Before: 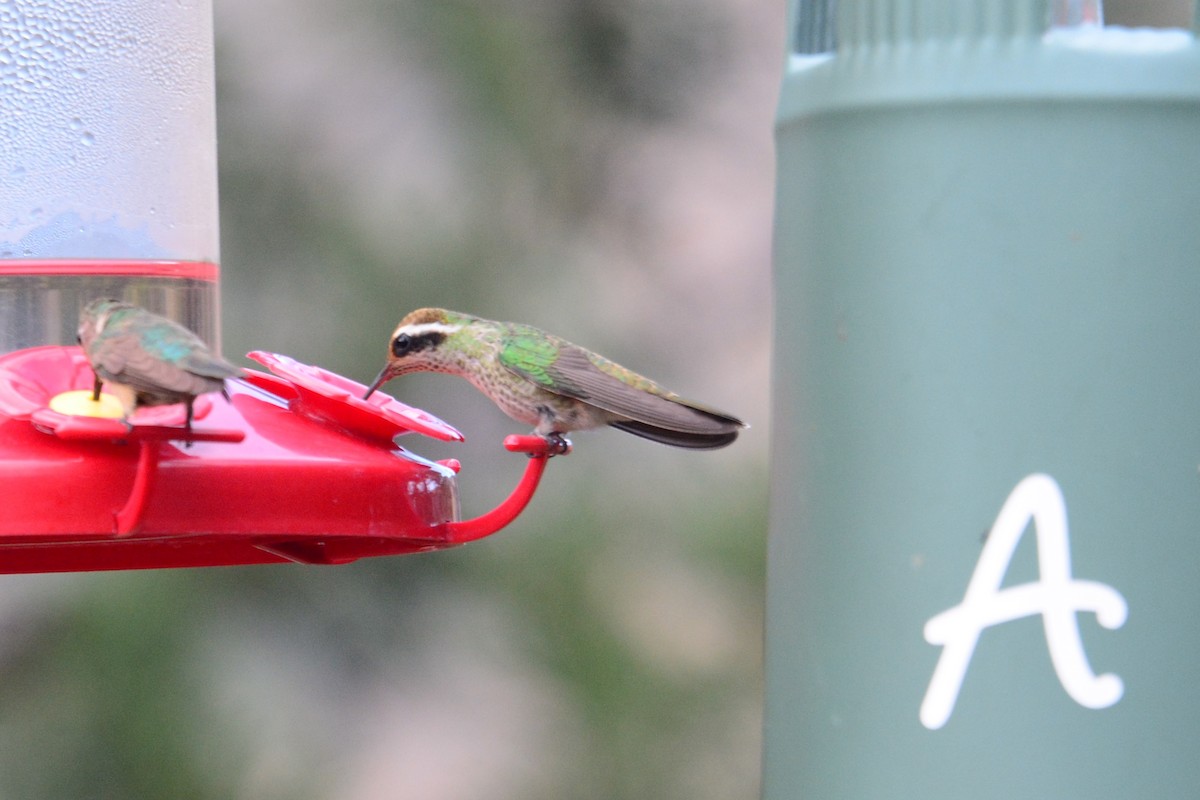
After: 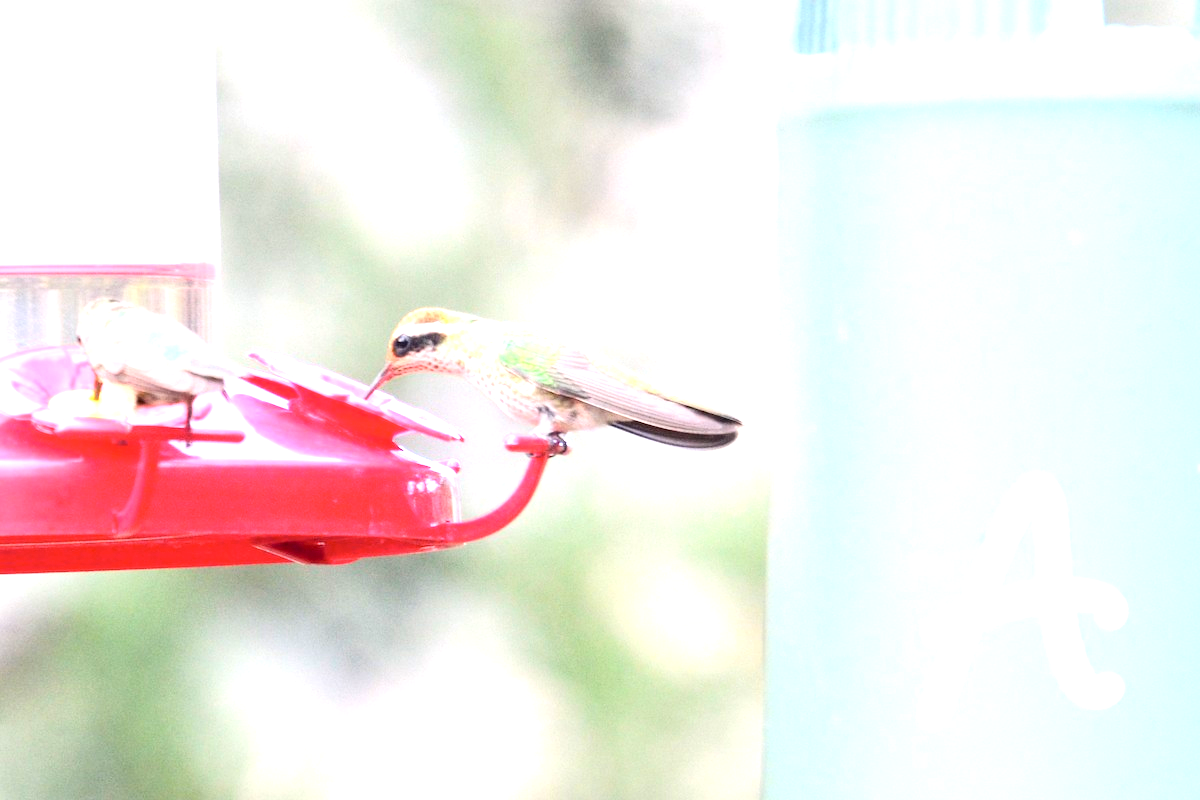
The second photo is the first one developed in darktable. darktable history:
exposure: black level correction 0.001, exposure 1.867 EV, compensate highlight preservation false
tone curve: curves: ch0 [(0, 0) (0.003, 0.015) (0.011, 0.019) (0.025, 0.026) (0.044, 0.041) (0.069, 0.057) (0.1, 0.085) (0.136, 0.116) (0.177, 0.158) (0.224, 0.215) (0.277, 0.286) (0.335, 0.367) (0.399, 0.452) (0.468, 0.534) (0.543, 0.612) (0.623, 0.698) (0.709, 0.775) (0.801, 0.858) (0.898, 0.928) (1, 1)], color space Lab, independent channels, preserve colors none
